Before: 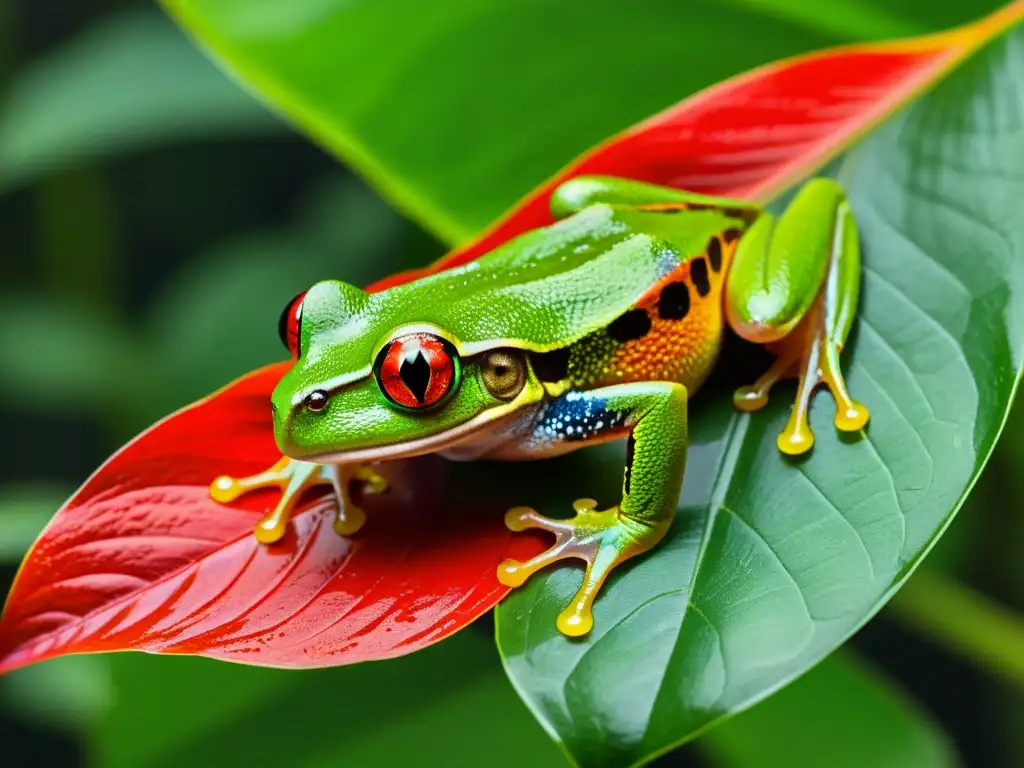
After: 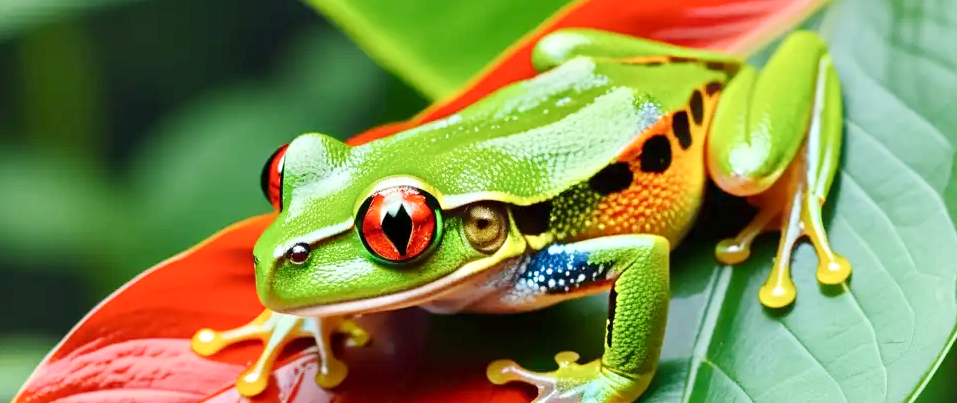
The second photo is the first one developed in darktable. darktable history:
contrast brightness saturation: contrast 0.073
base curve: curves: ch0 [(0, 0) (0.158, 0.273) (0.879, 0.895) (1, 1)], preserve colors none
crop: left 1.811%, top 19.255%, right 4.661%, bottom 28.148%
levels: levels [0, 0.476, 0.951]
